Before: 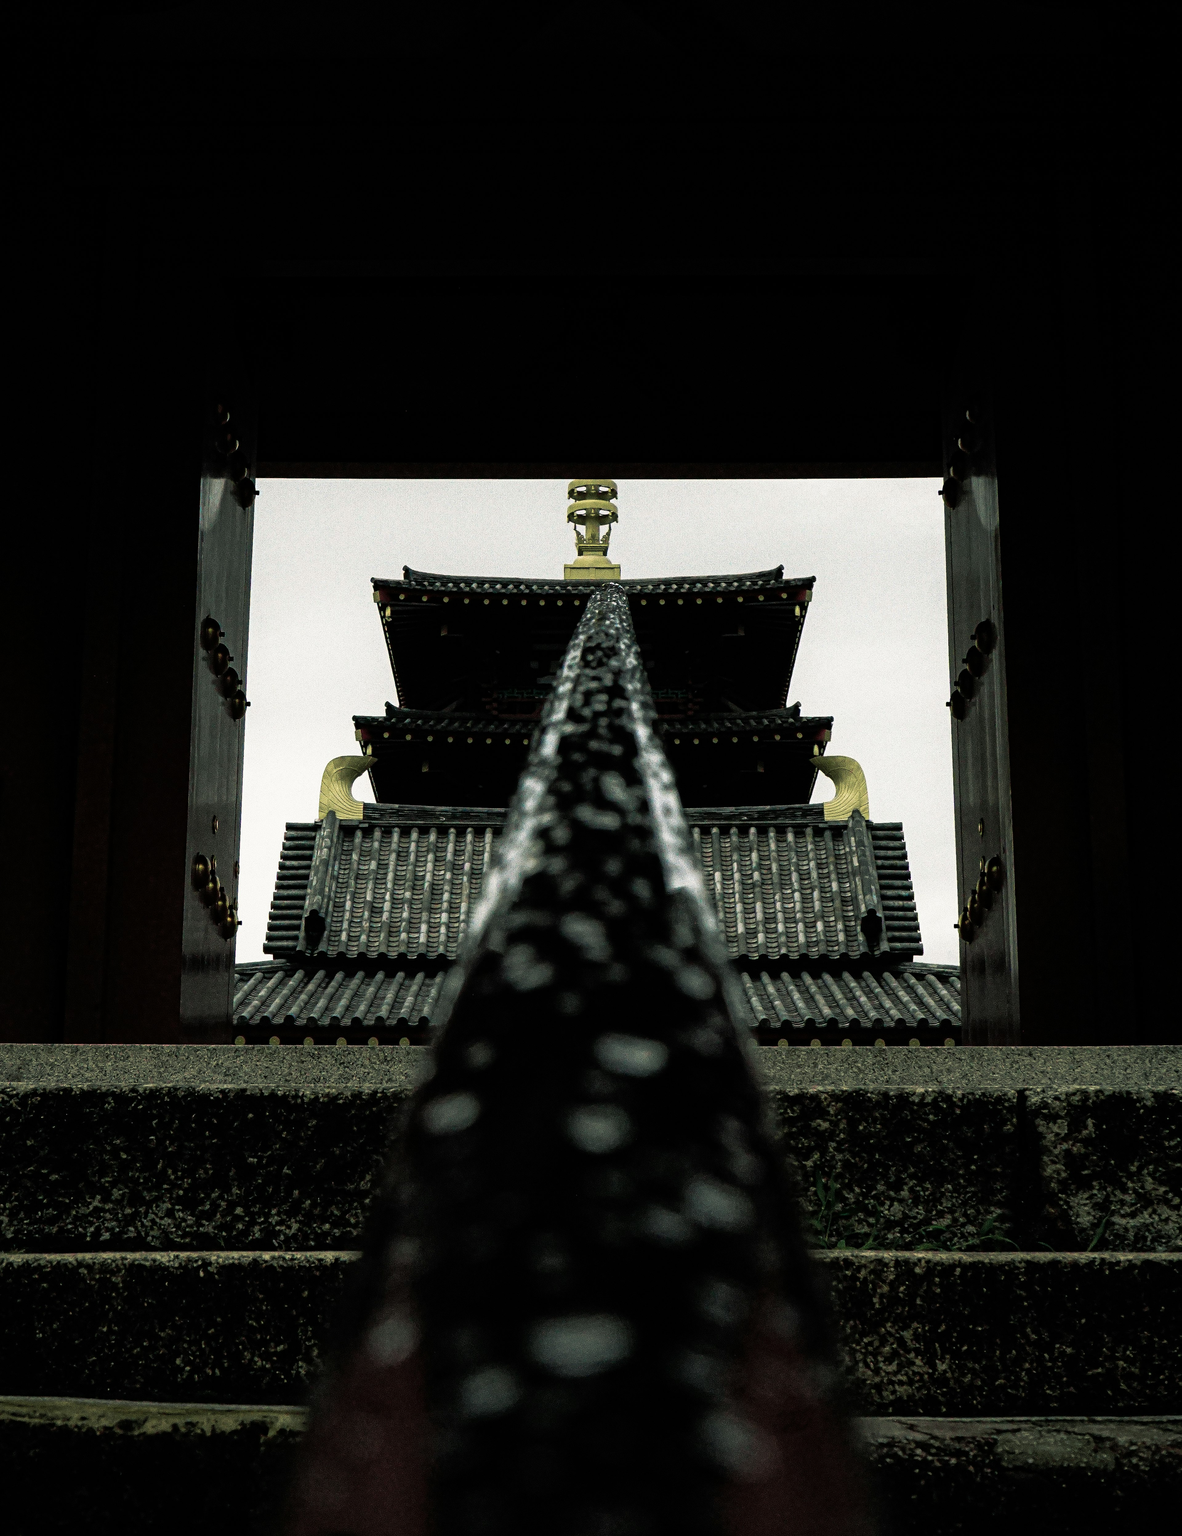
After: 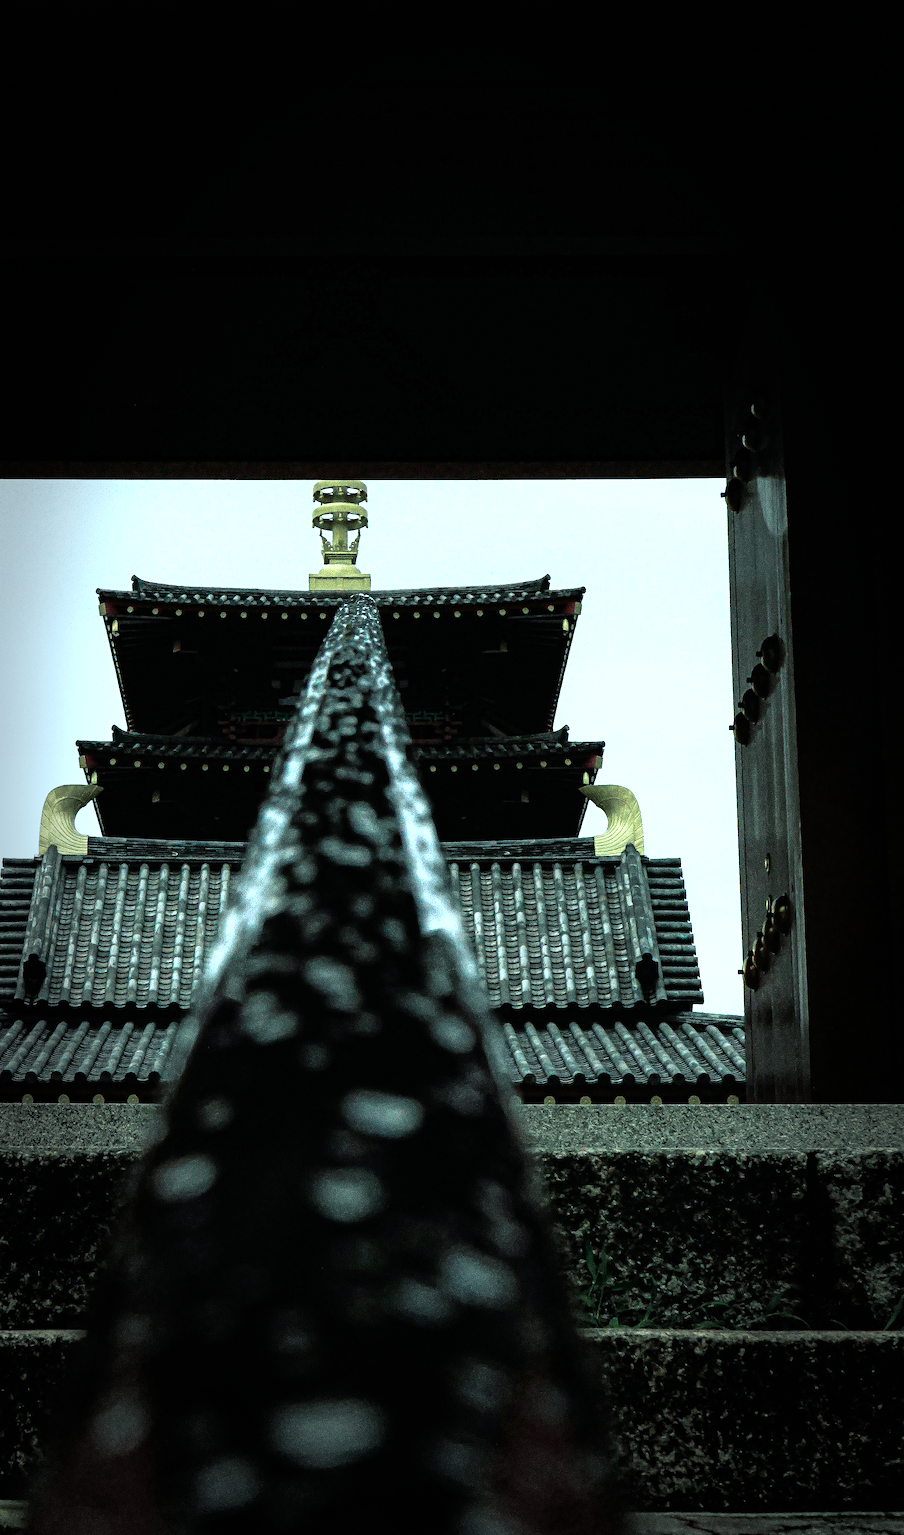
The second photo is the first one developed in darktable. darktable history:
color correction: highlights a* -11.71, highlights b* -15.58
levels: levels [0, 0.474, 0.947]
grain: on, module defaults
exposure: black level correction 0, exposure 0.7 EV, compensate exposure bias true, compensate highlight preservation false
vignetting: fall-off start 66.7%, fall-off radius 39.74%, brightness -0.576, saturation -0.258, automatic ratio true, width/height ratio 0.671, dithering 16-bit output
crop and rotate: left 24.034%, top 2.838%, right 6.406%, bottom 6.299%
shadows and highlights: shadows -20, white point adjustment -2, highlights -35
